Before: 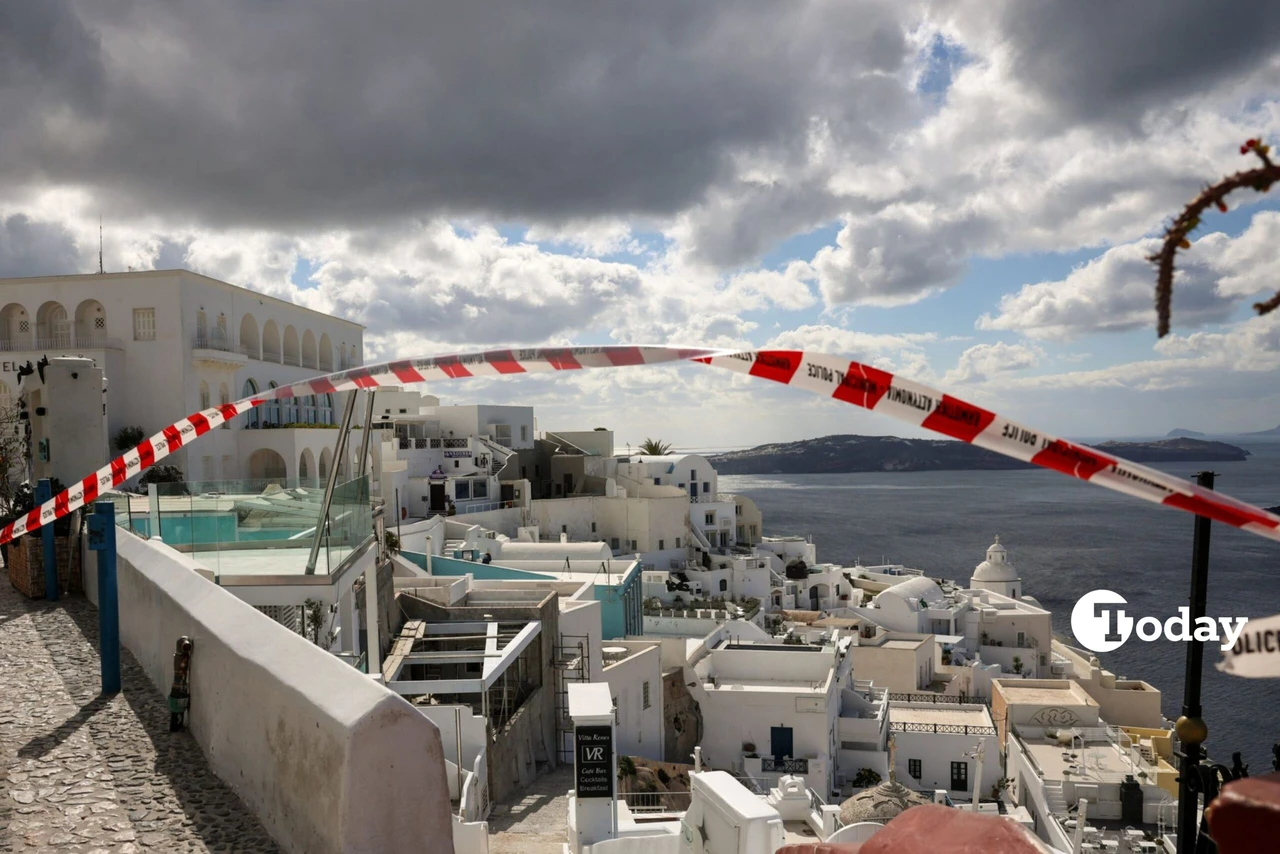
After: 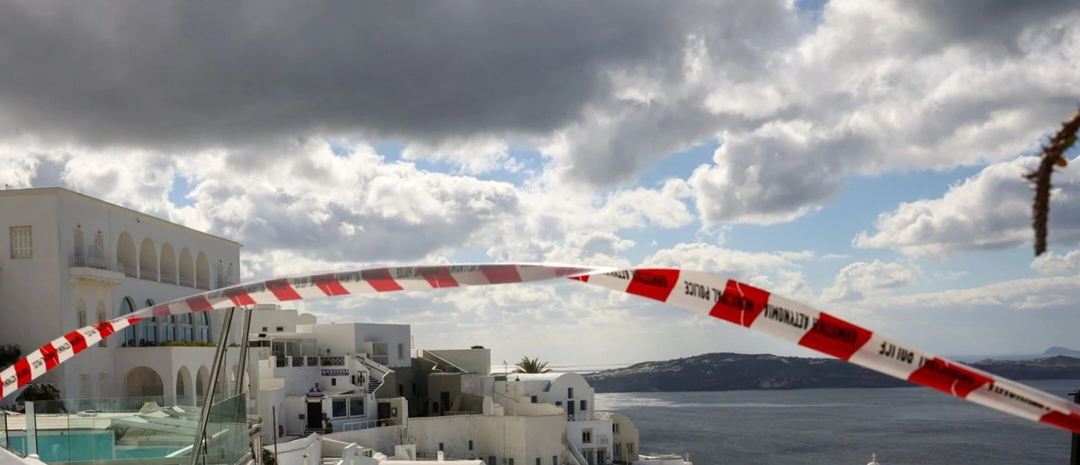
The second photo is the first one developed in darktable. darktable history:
crop and rotate: left 9.636%, top 9.602%, right 5.94%, bottom 35.899%
